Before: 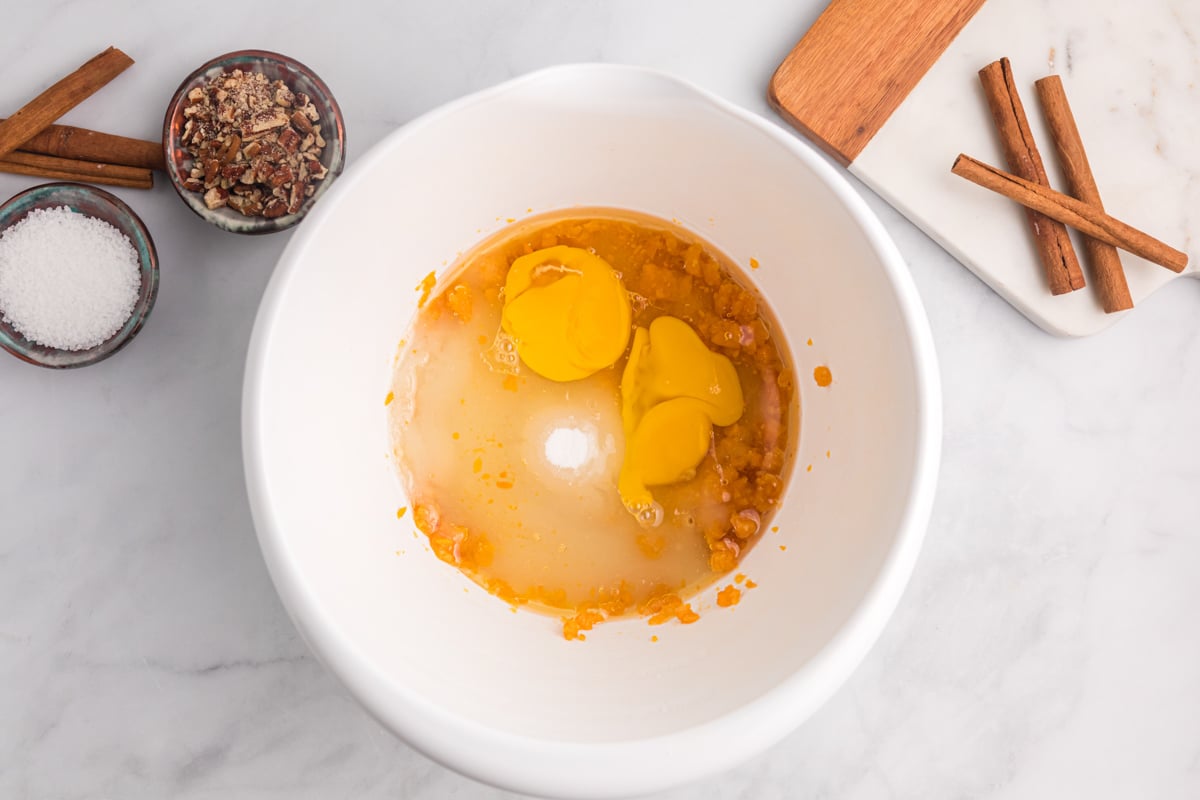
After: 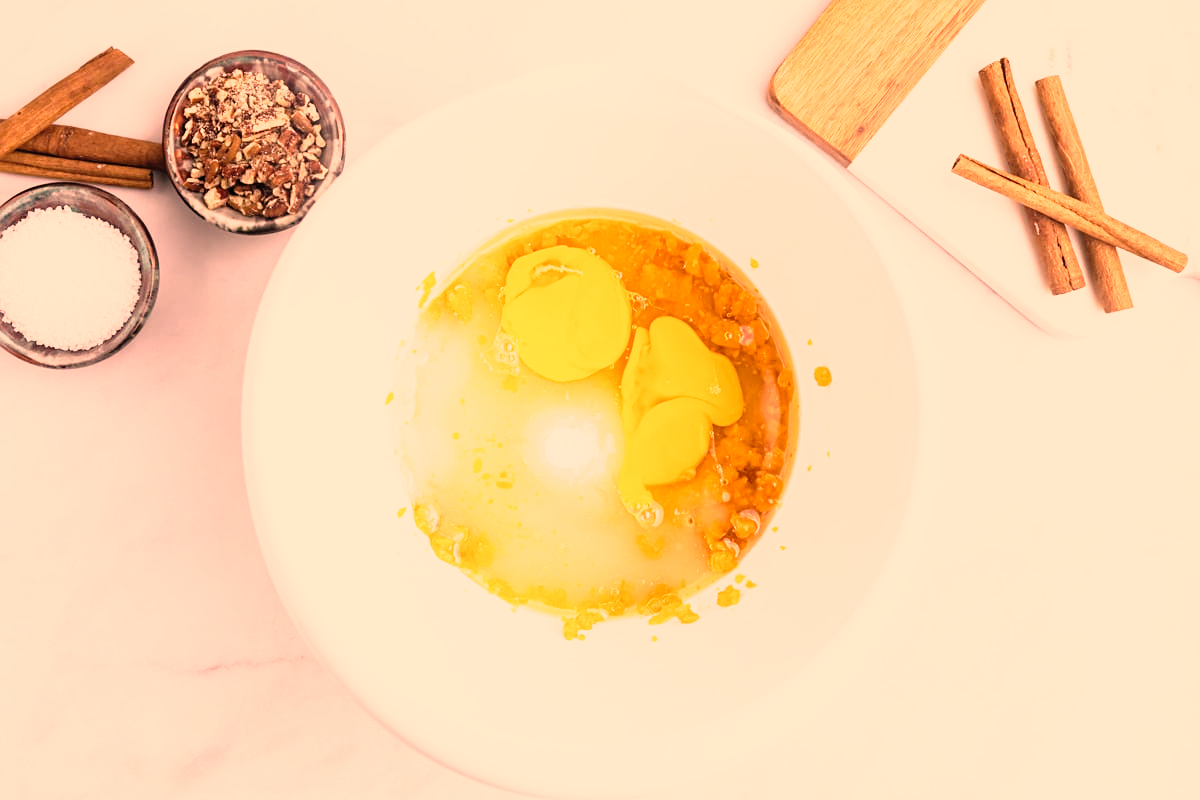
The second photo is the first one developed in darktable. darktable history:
sharpen: amount 0.2
base curve: curves: ch0 [(0, 0) (0.012, 0.01) (0.073, 0.168) (0.31, 0.711) (0.645, 0.957) (1, 1)], preserve colors none
color correction: highlights a* 40, highlights b* 40, saturation 0.69
